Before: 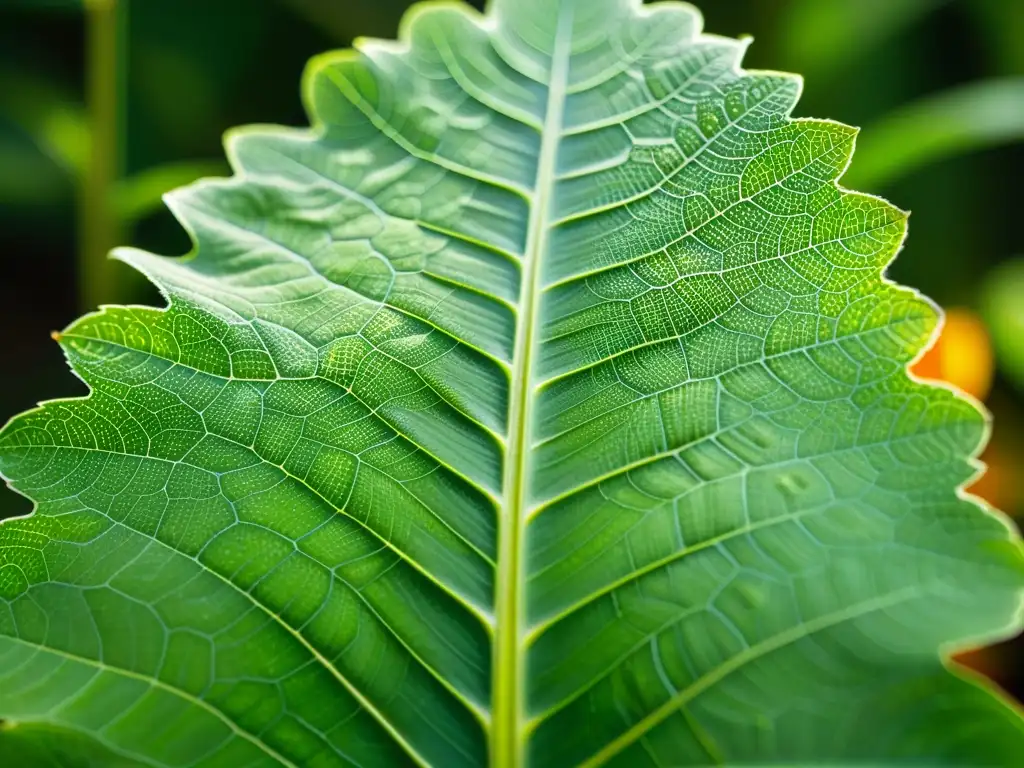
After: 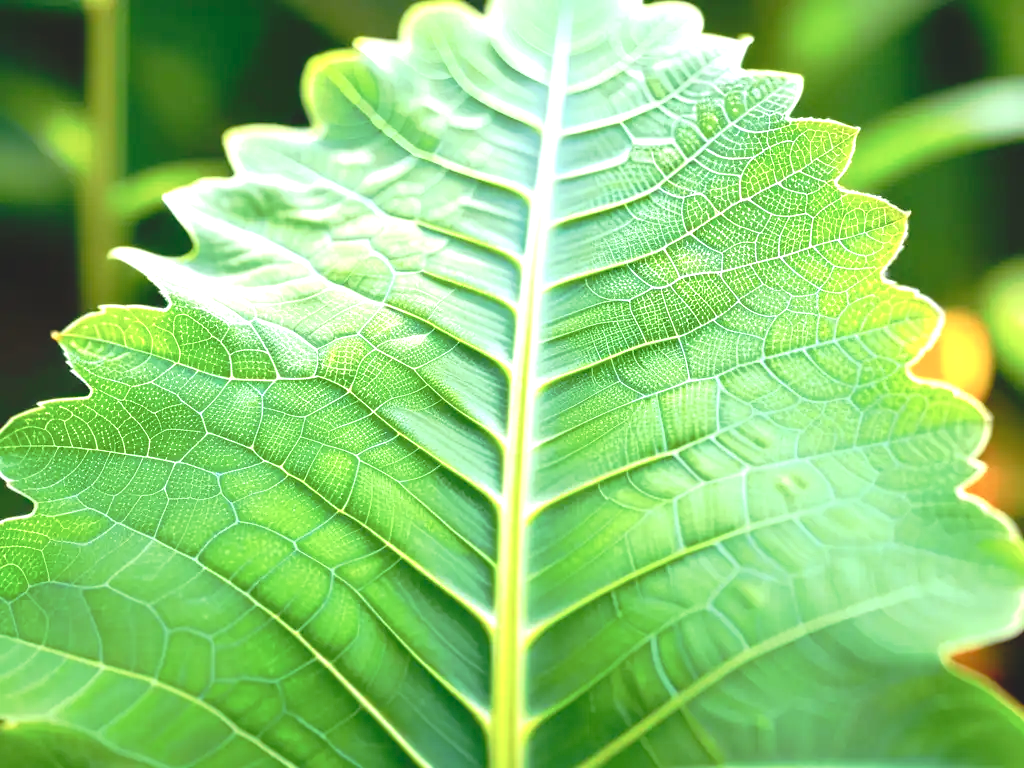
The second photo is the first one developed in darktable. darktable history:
tone curve: curves: ch0 [(0, 0) (0.003, 0.132) (0.011, 0.13) (0.025, 0.134) (0.044, 0.138) (0.069, 0.154) (0.1, 0.17) (0.136, 0.198) (0.177, 0.25) (0.224, 0.308) (0.277, 0.371) (0.335, 0.432) (0.399, 0.491) (0.468, 0.55) (0.543, 0.612) (0.623, 0.679) (0.709, 0.766) (0.801, 0.842) (0.898, 0.912) (1, 1)], preserve colors none
exposure: exposure 1.201 EV, compensate highlight preservation false
